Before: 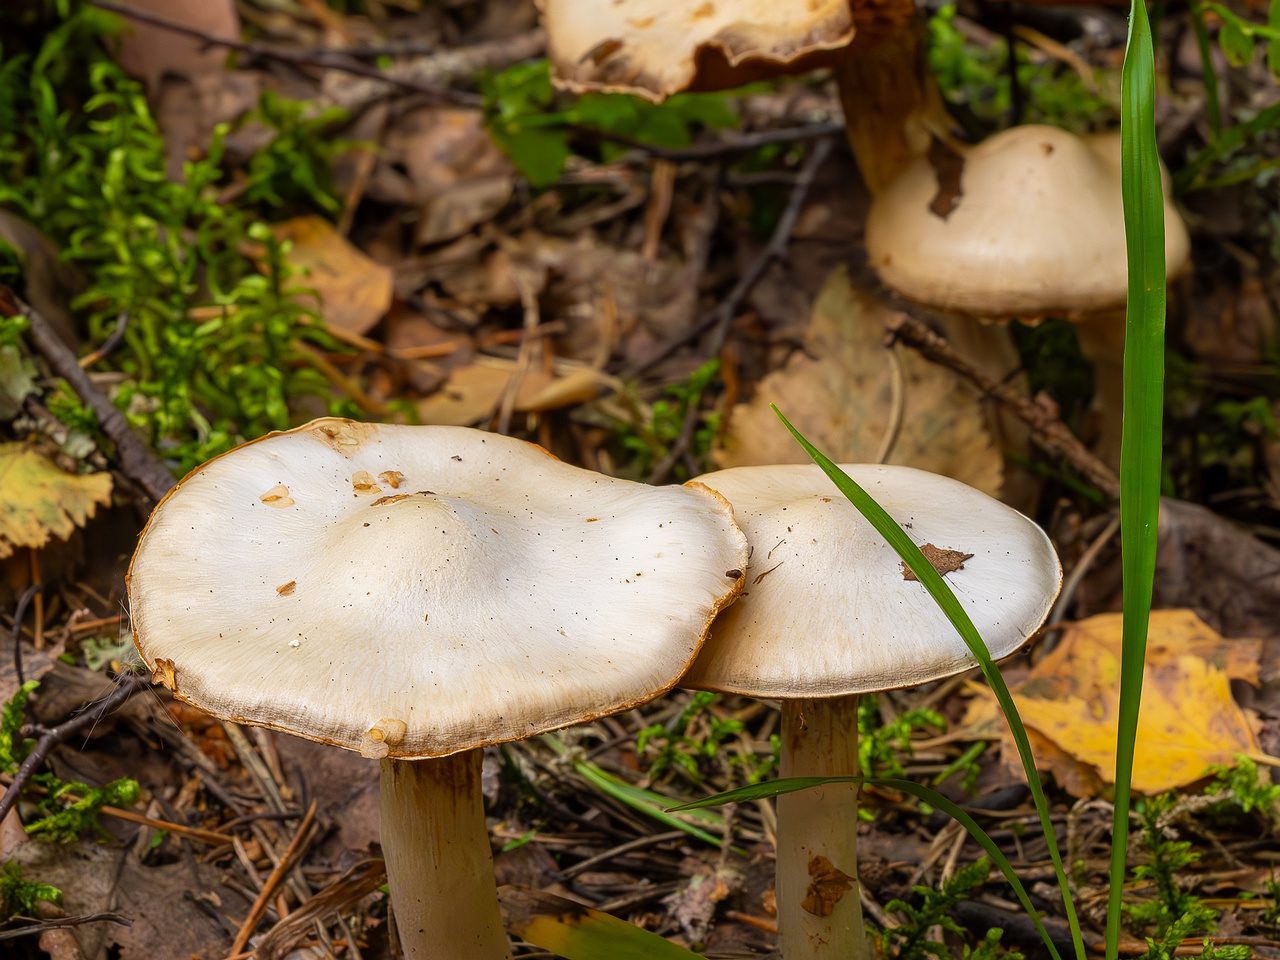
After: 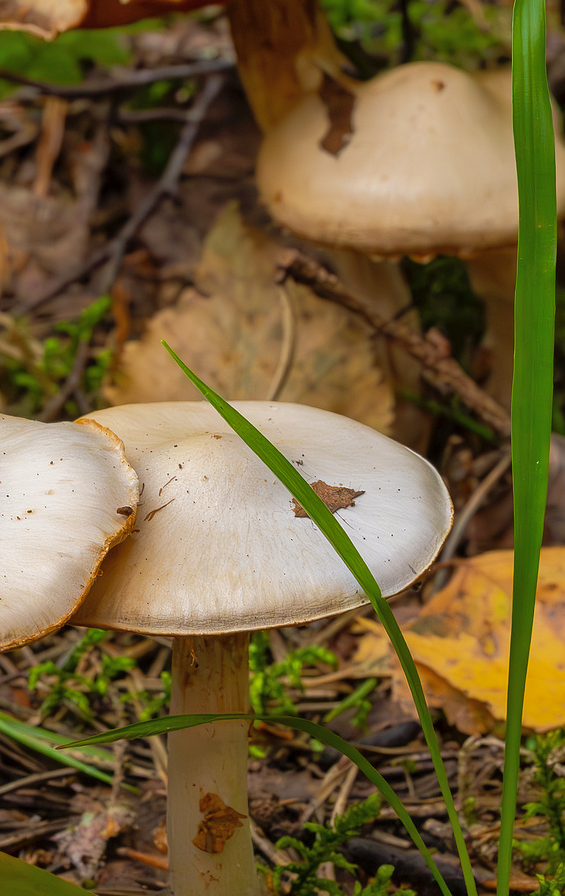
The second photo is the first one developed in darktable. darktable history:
crop: left 47.628%, top 6.643%, right 7.874%
color balance: mode lift, gamma, gain (sRGB)
shadows and highlights: on, module defaults
